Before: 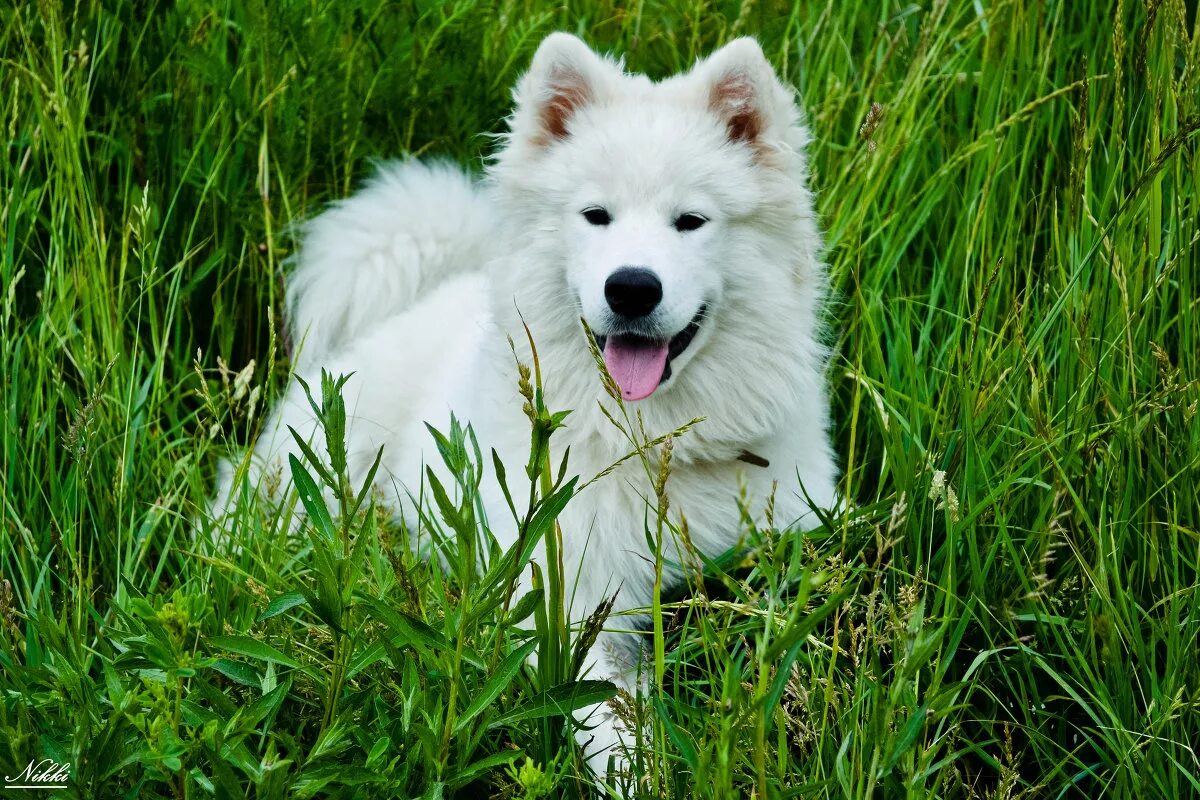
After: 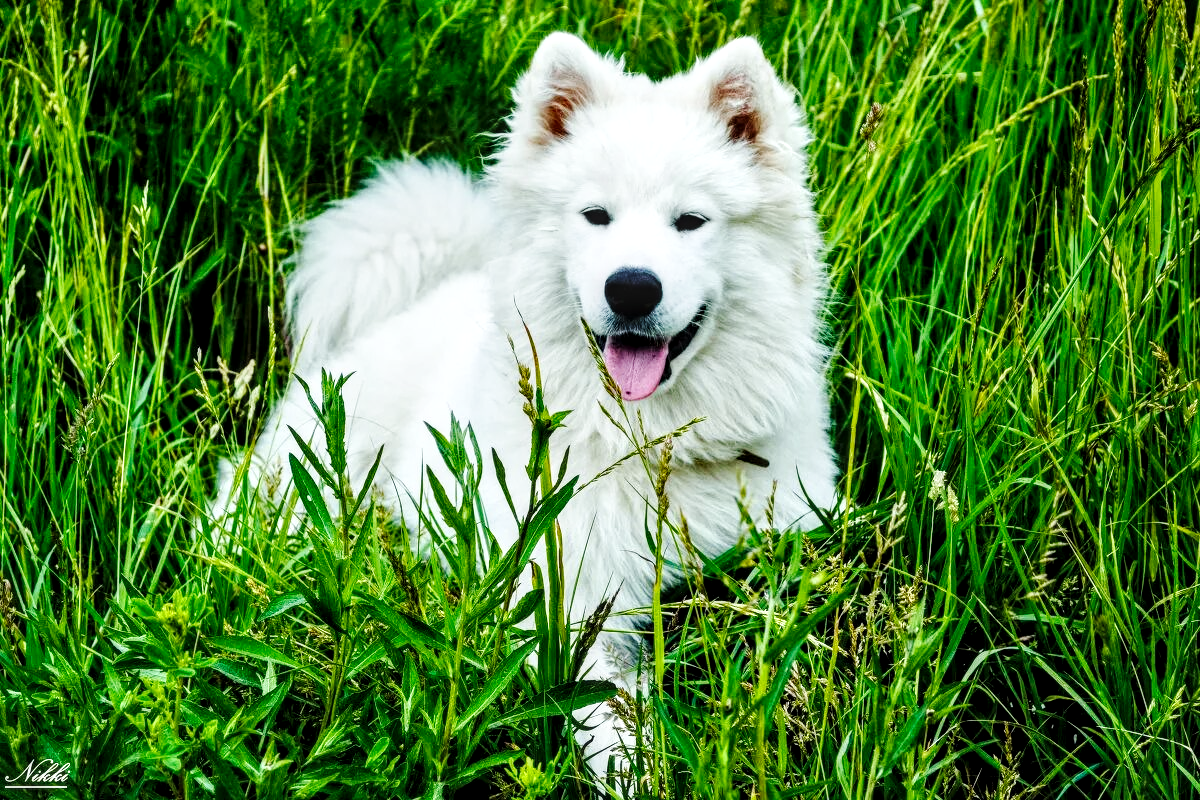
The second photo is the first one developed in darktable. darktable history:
local contrast: detail 150%
base curve: curves: ch0 [(0, 0) (0.032, 0.025) (0.121, 0.166) (0.206, 0.329) (0.605, 0.79) (1, 1)], preserve colors none
